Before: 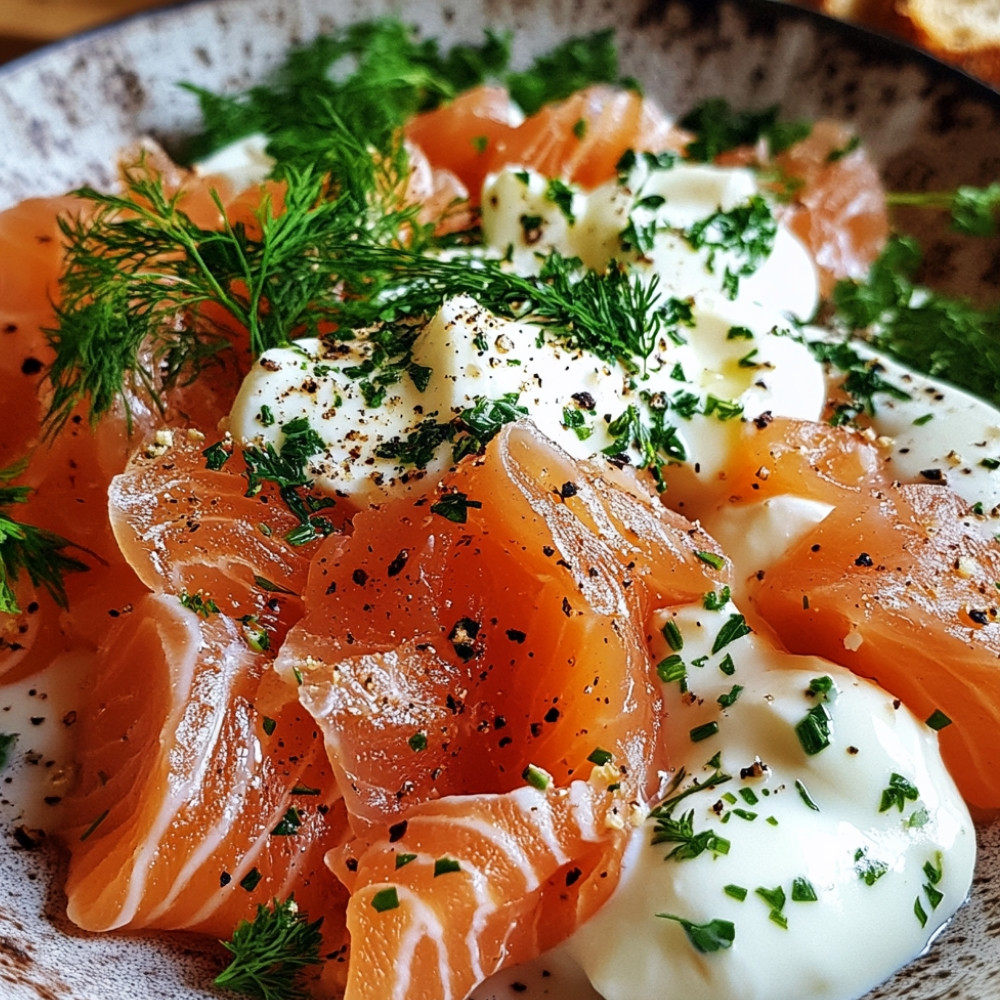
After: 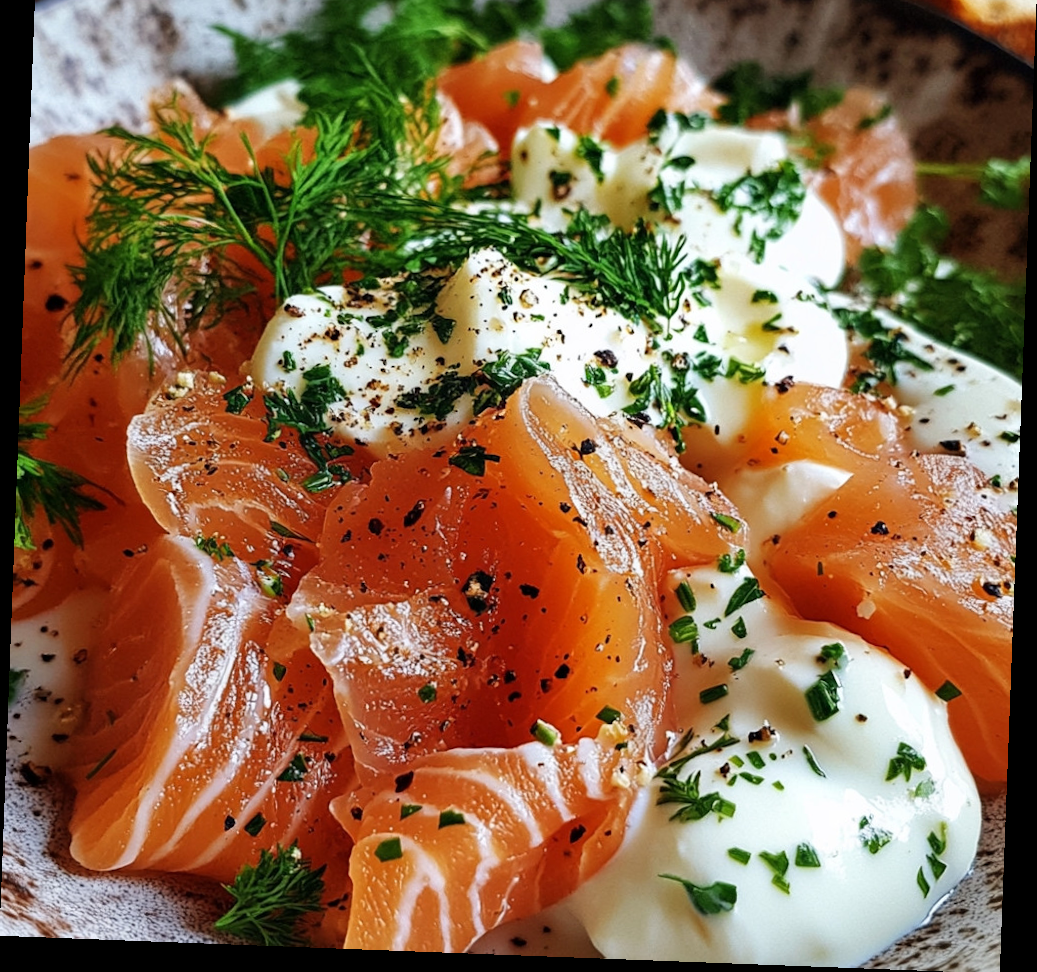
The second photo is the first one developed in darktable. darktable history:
crop and rotate: top 6.25%
rotate and perspective: rotation 2.17°, automatic cropping off
